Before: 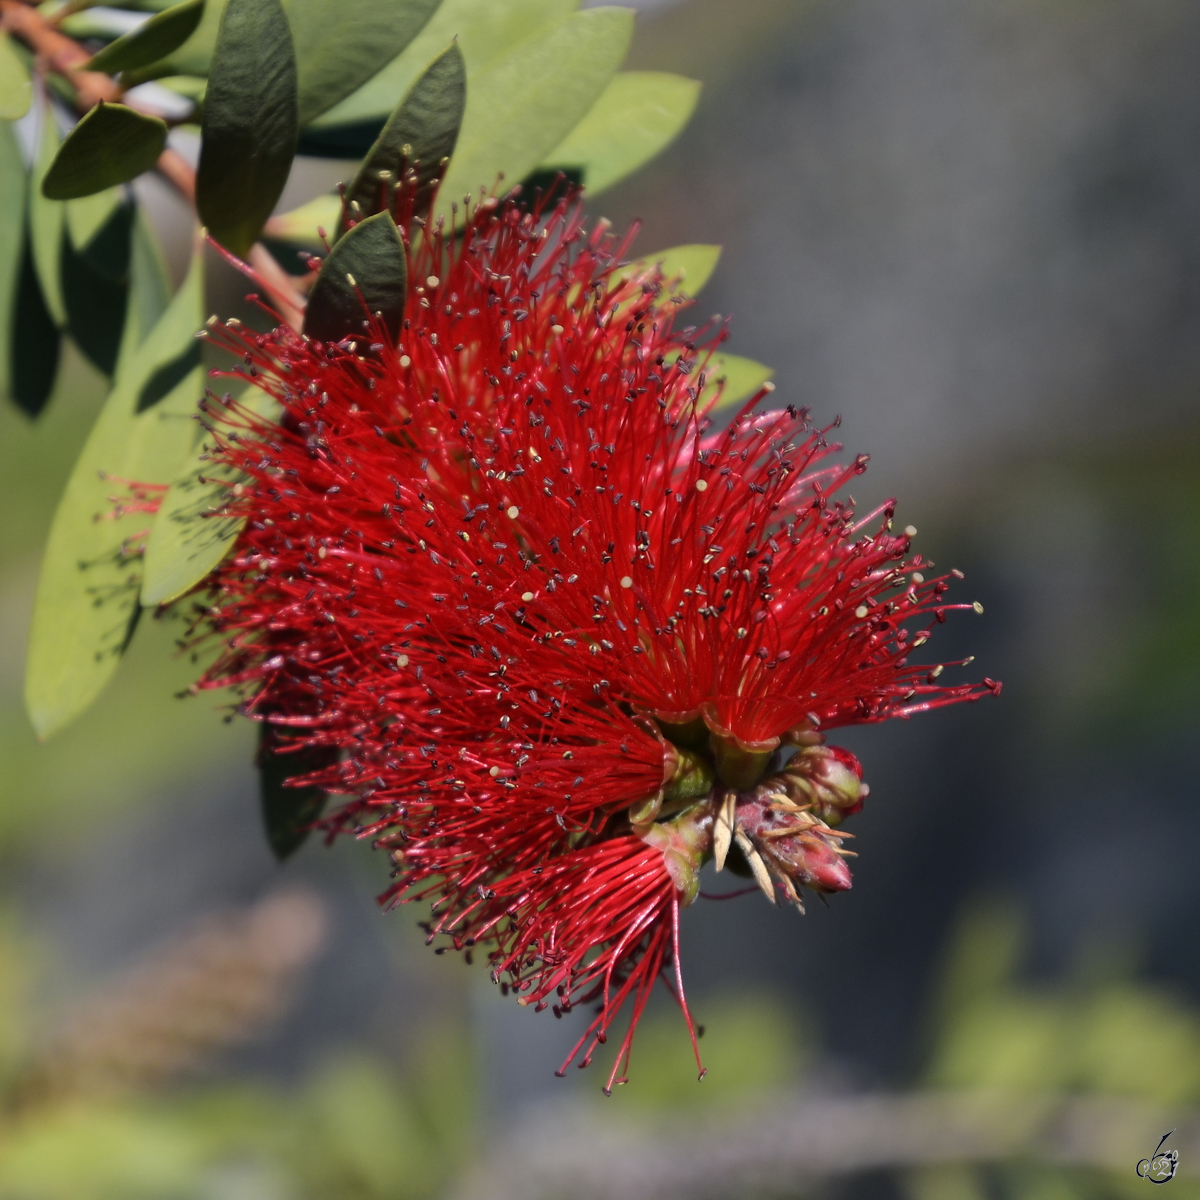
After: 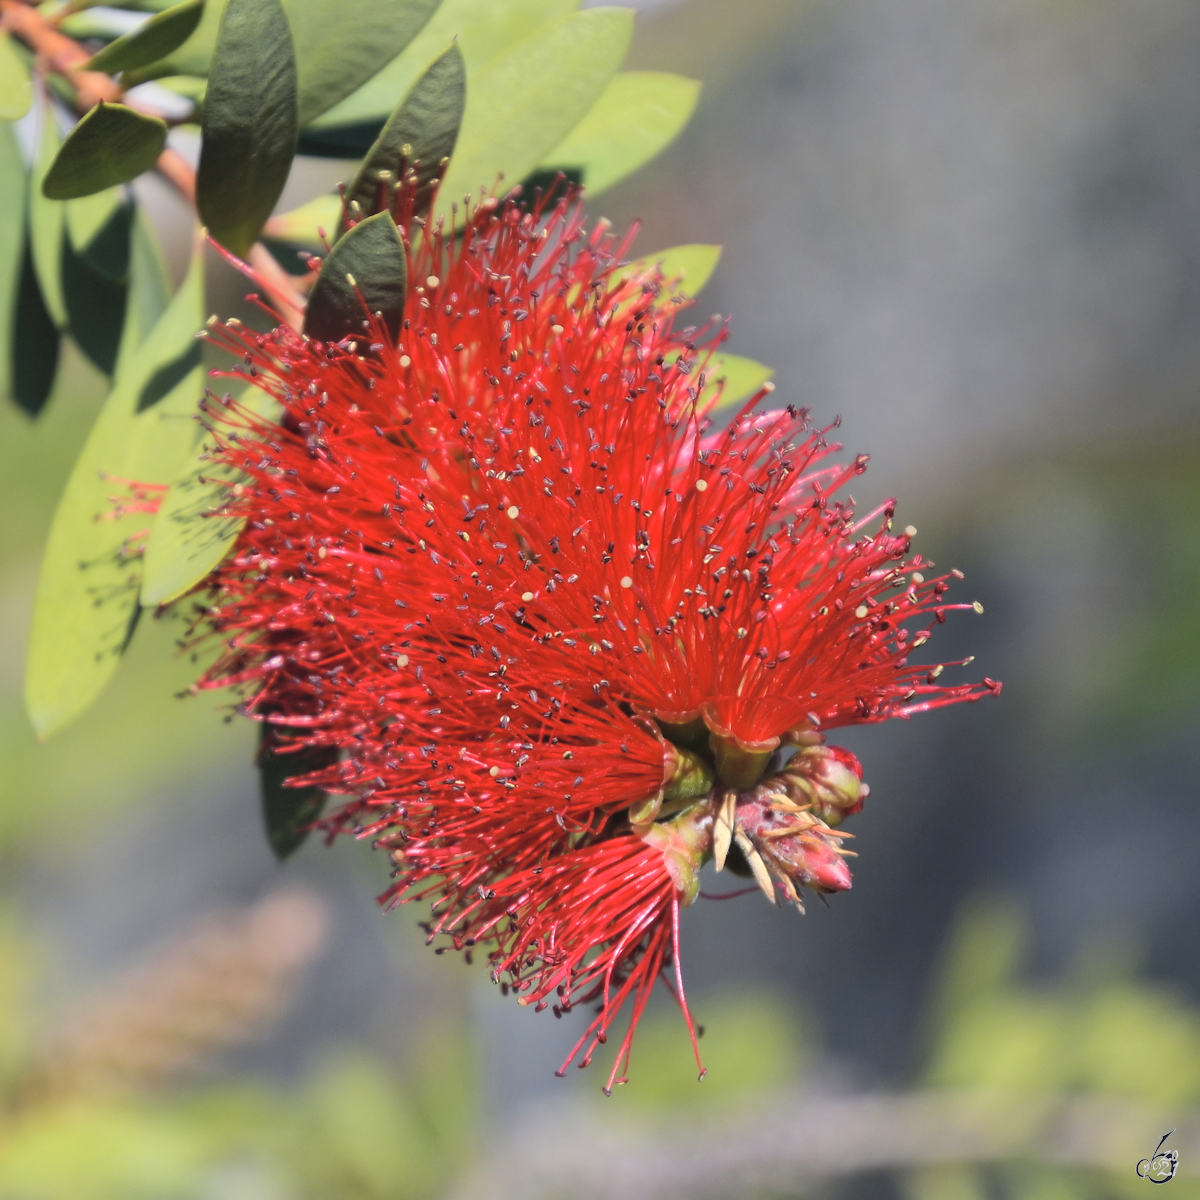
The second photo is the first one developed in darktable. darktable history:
contrast brightness saturation: contrast 0.102, brightness 0.292, saturation 0.144
